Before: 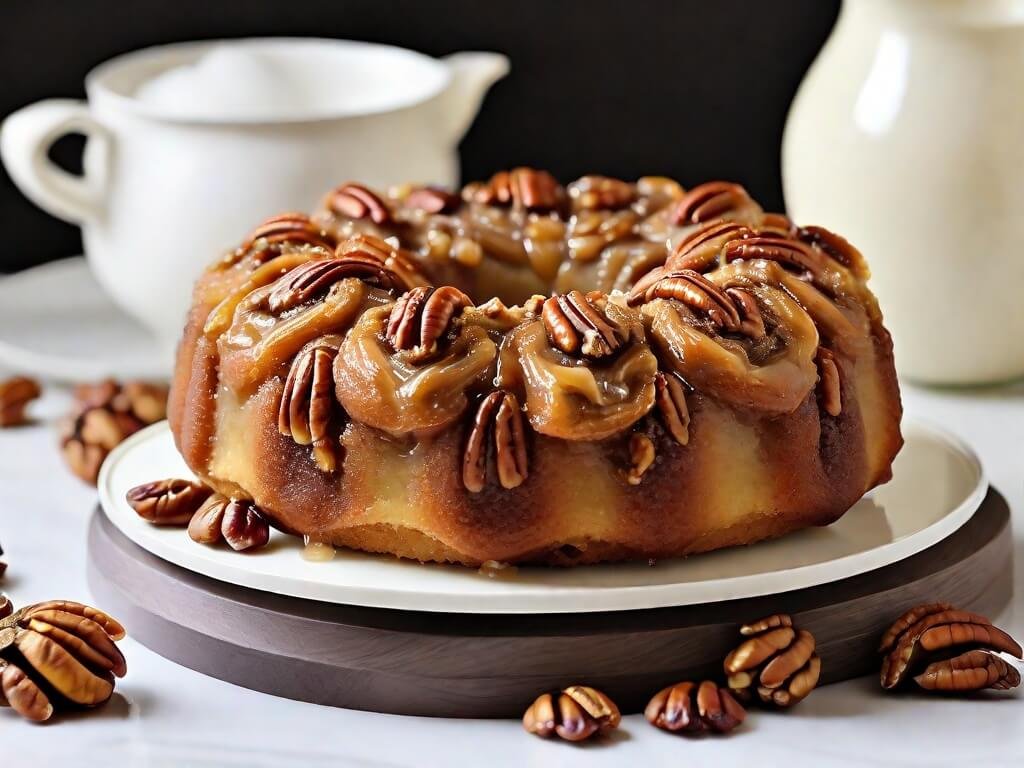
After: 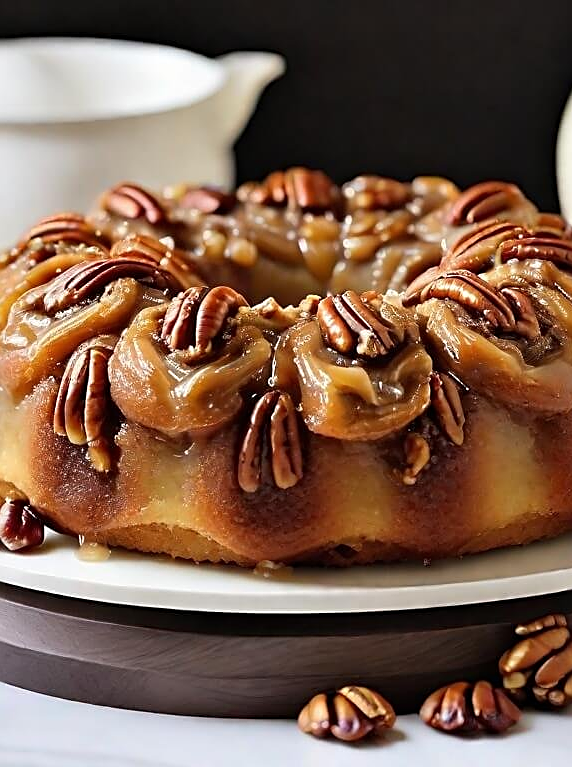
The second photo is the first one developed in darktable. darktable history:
crop: left 22.006%, right 22.057%, bottom 0.01%
sharpen: on, module defaults
